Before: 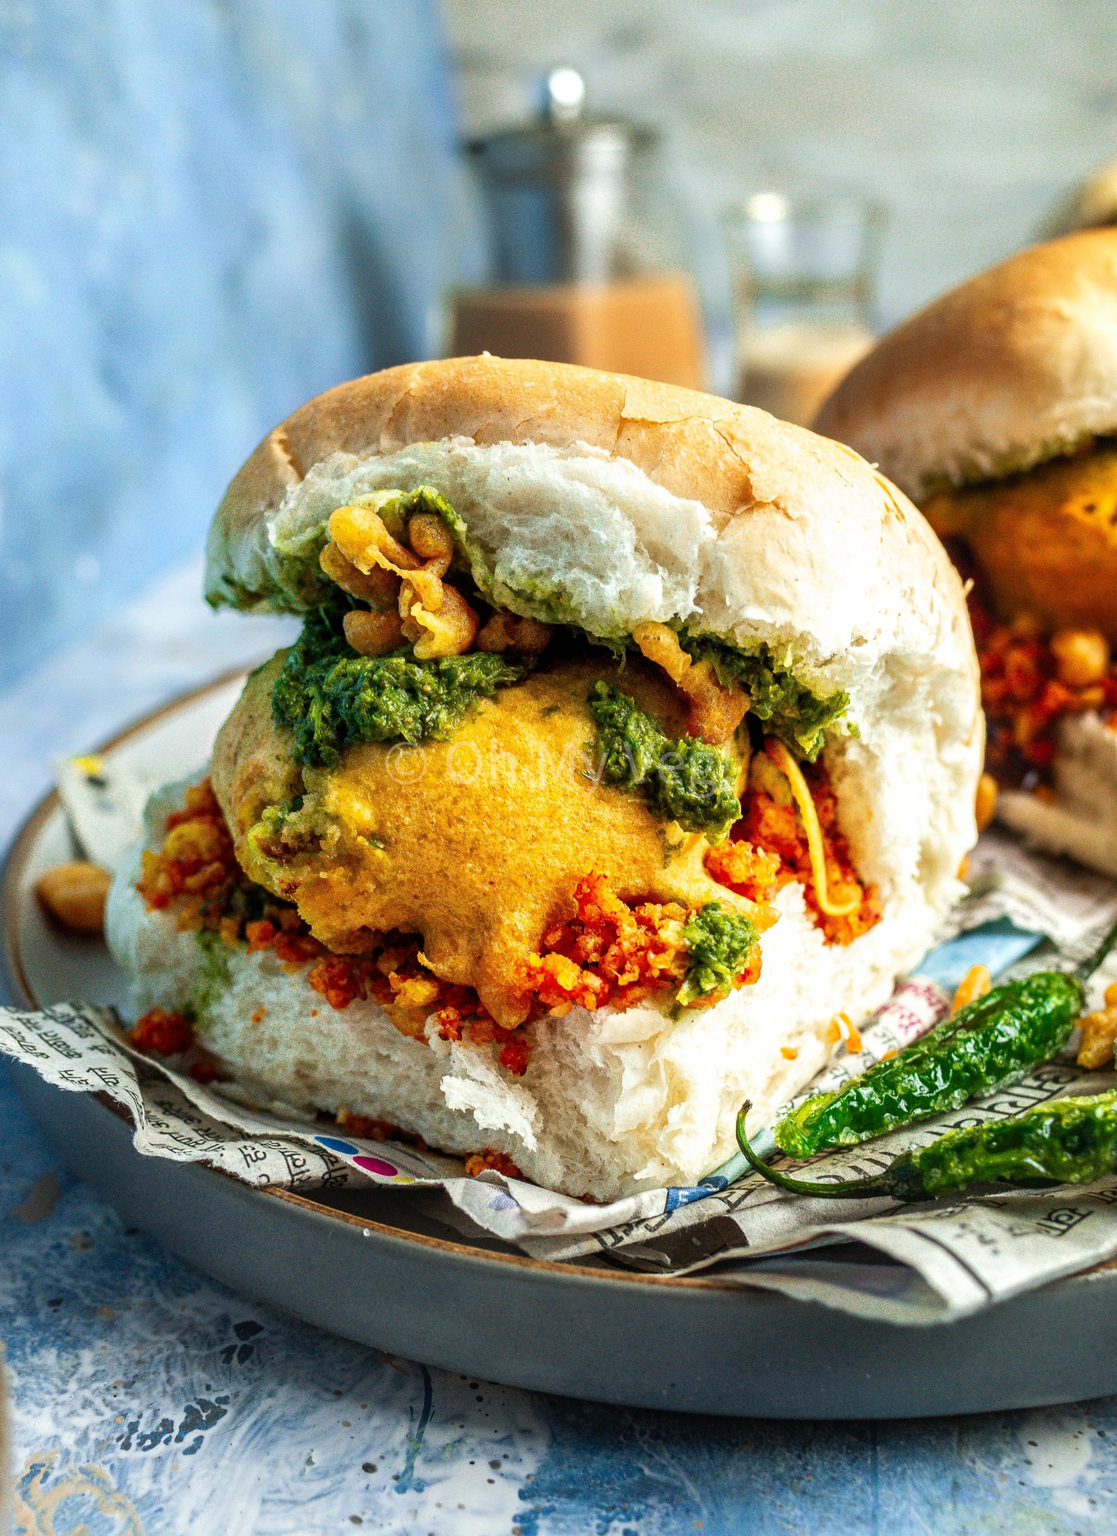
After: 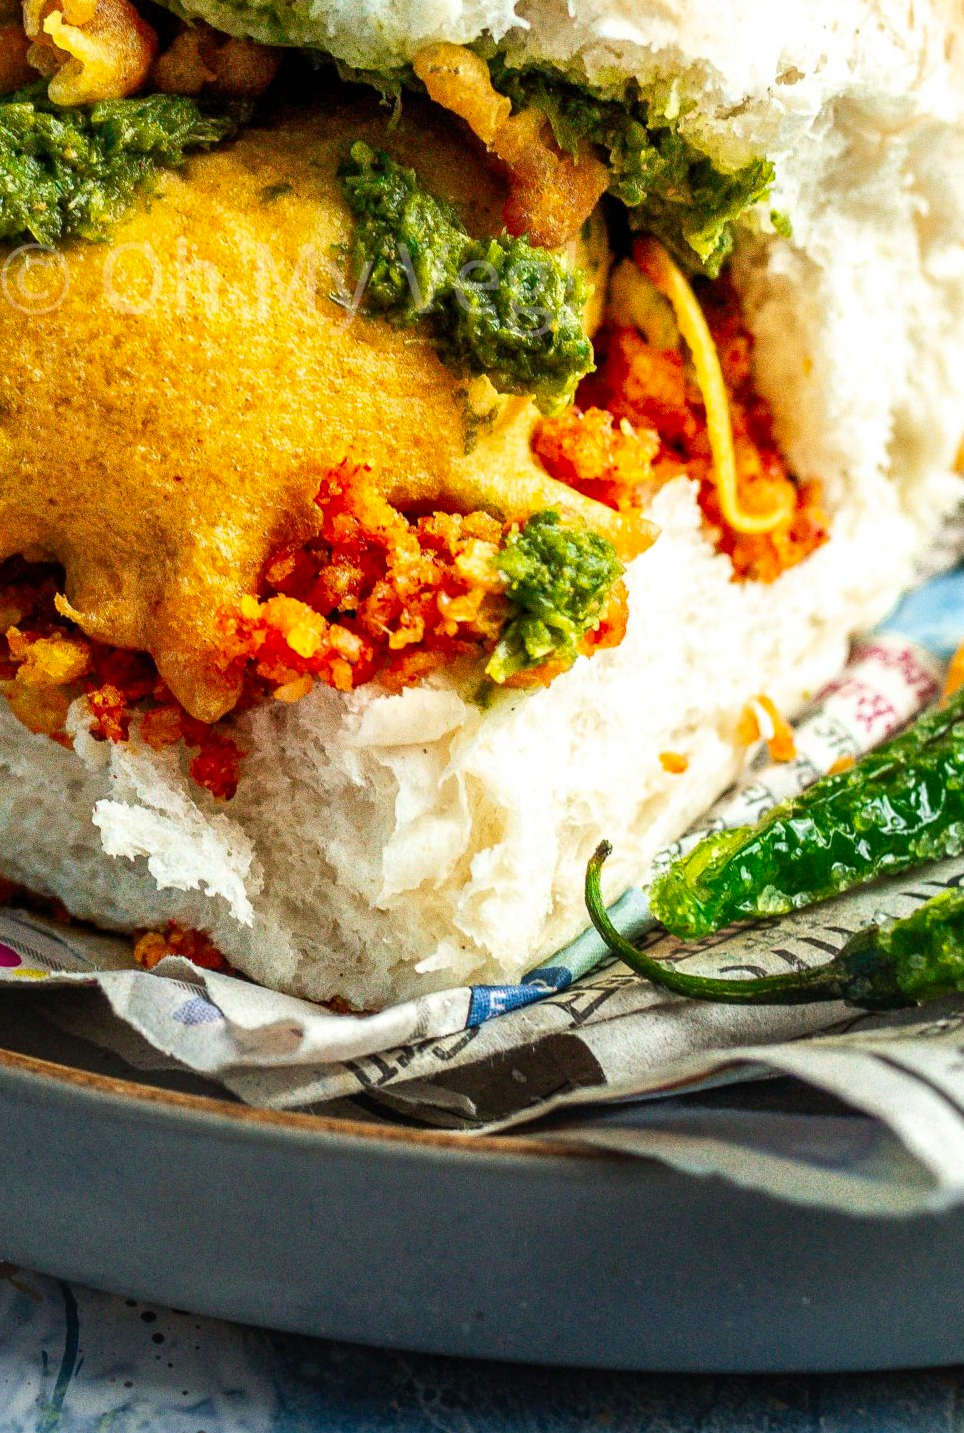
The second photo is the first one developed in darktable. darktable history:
contrast brightness saturation: contrast 0.04, saturation 0.07
crop: left 34.479%, top 38.822%, right 13.718%, bottom 5.172%
